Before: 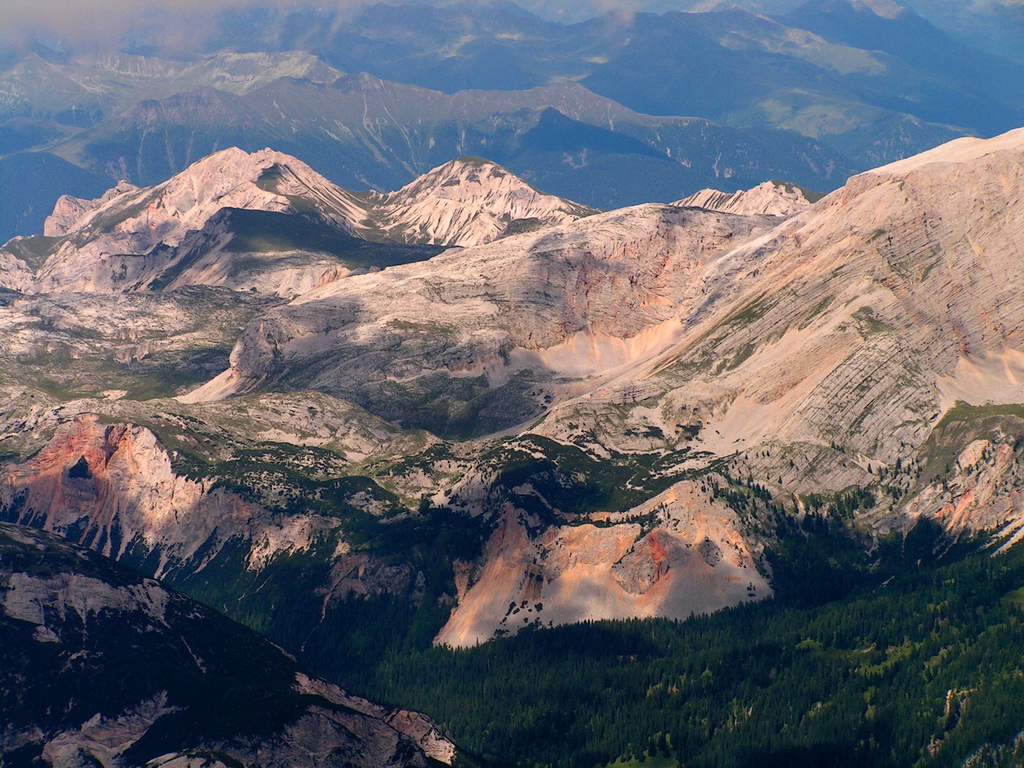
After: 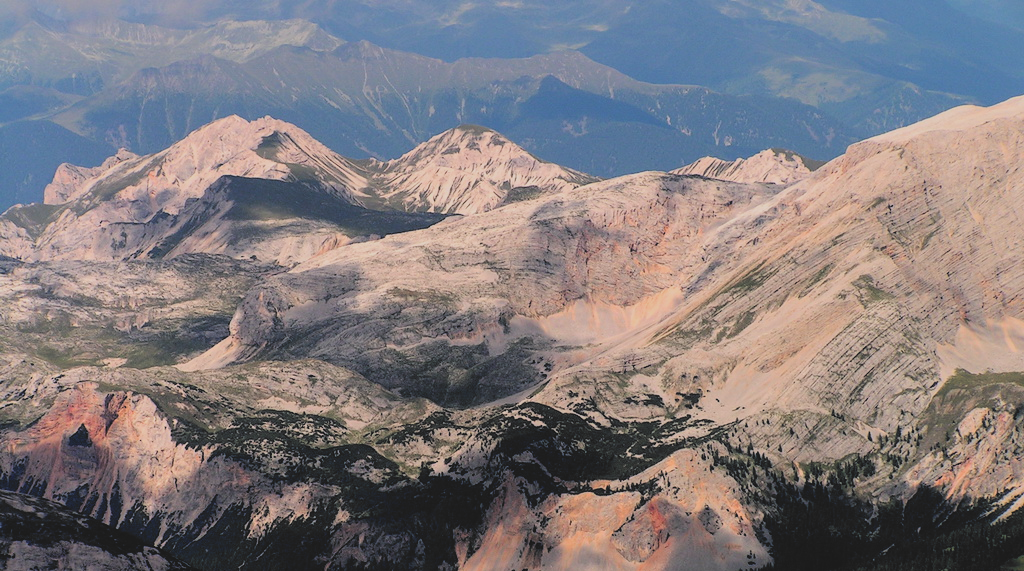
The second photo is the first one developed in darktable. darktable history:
crop: top 4.238%, bottom 21.376%
filmic rgb: black relative exposure -5.11 EV, white relative exposure 3.53 EV, hardness 3.18, contrast 1.183, highlights saturation mix -31.07%, color science v6 (2022)
contrast brightness saturation: contrast -0.147, brightness 0.05, saturation -0.134
